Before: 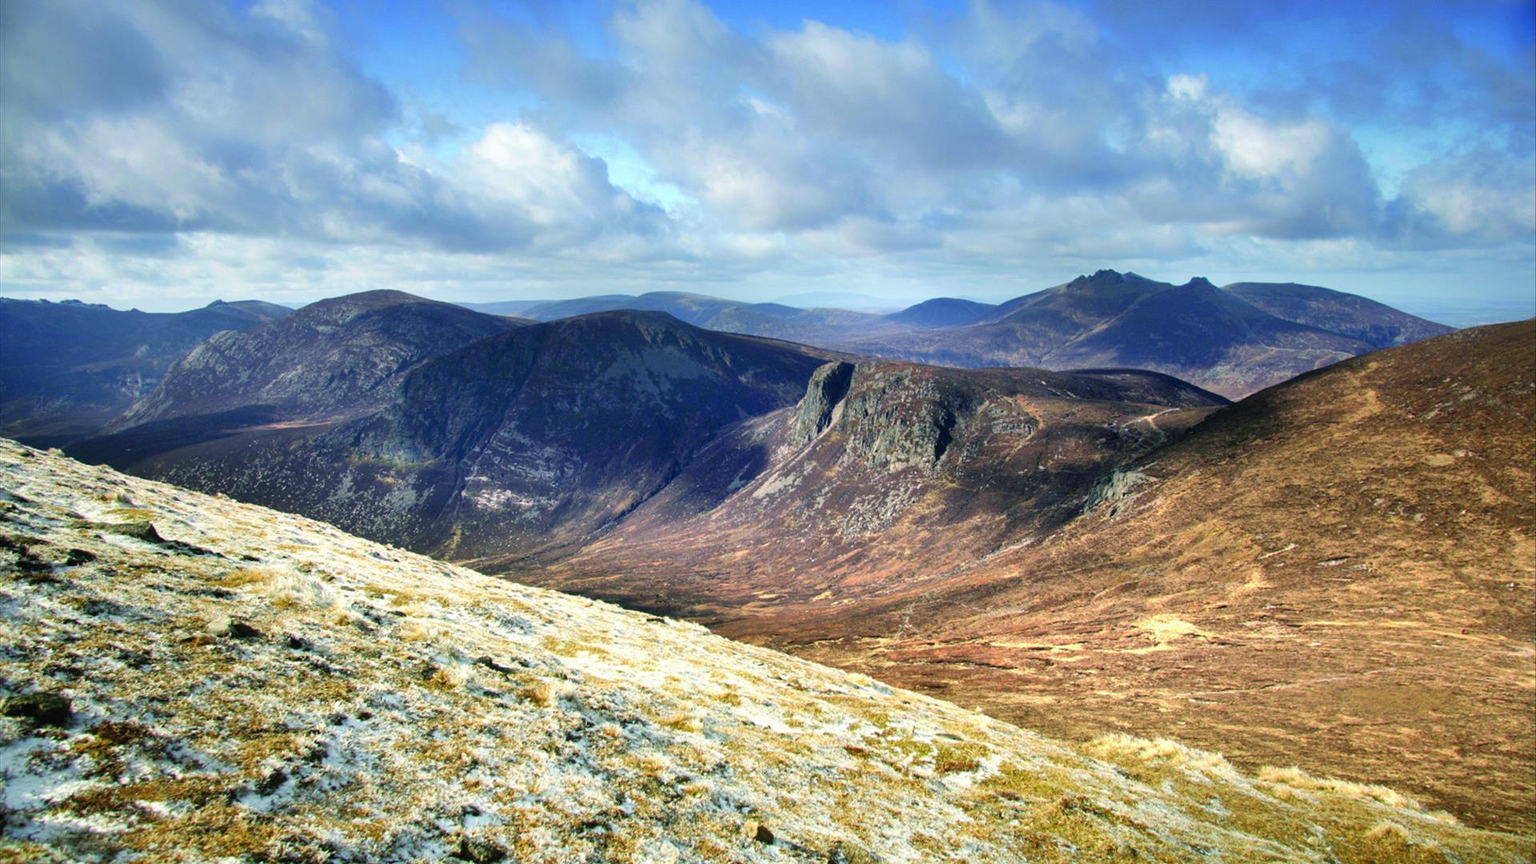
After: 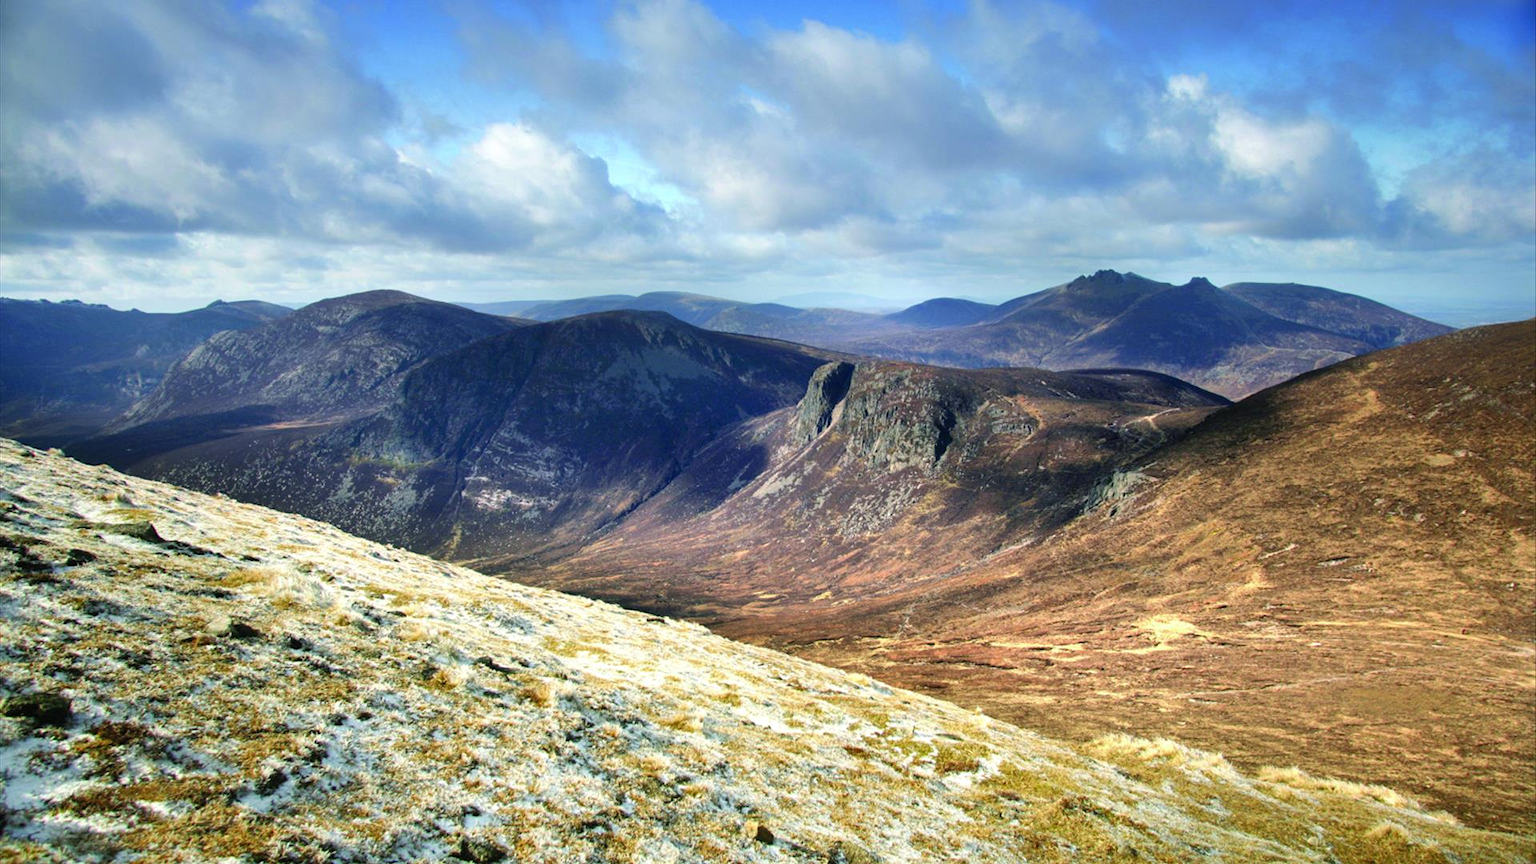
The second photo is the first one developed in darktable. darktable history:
tone equalizer: edges refinement/feathering 500, mask exposure compensation -1.26 EV, preserve details no
